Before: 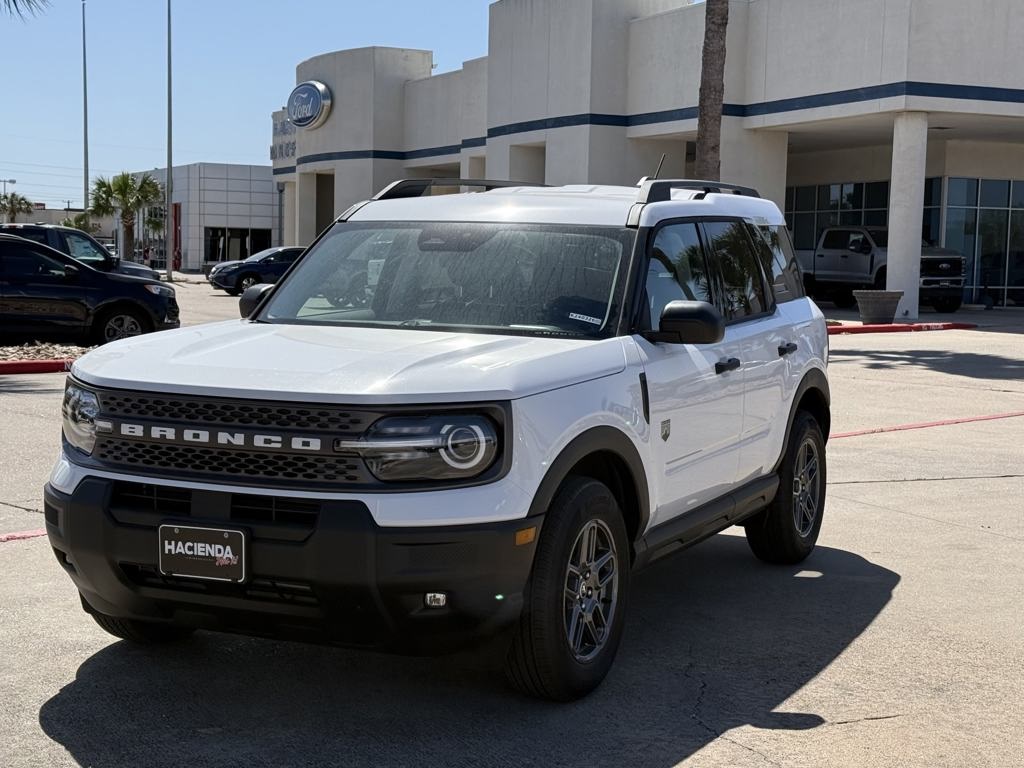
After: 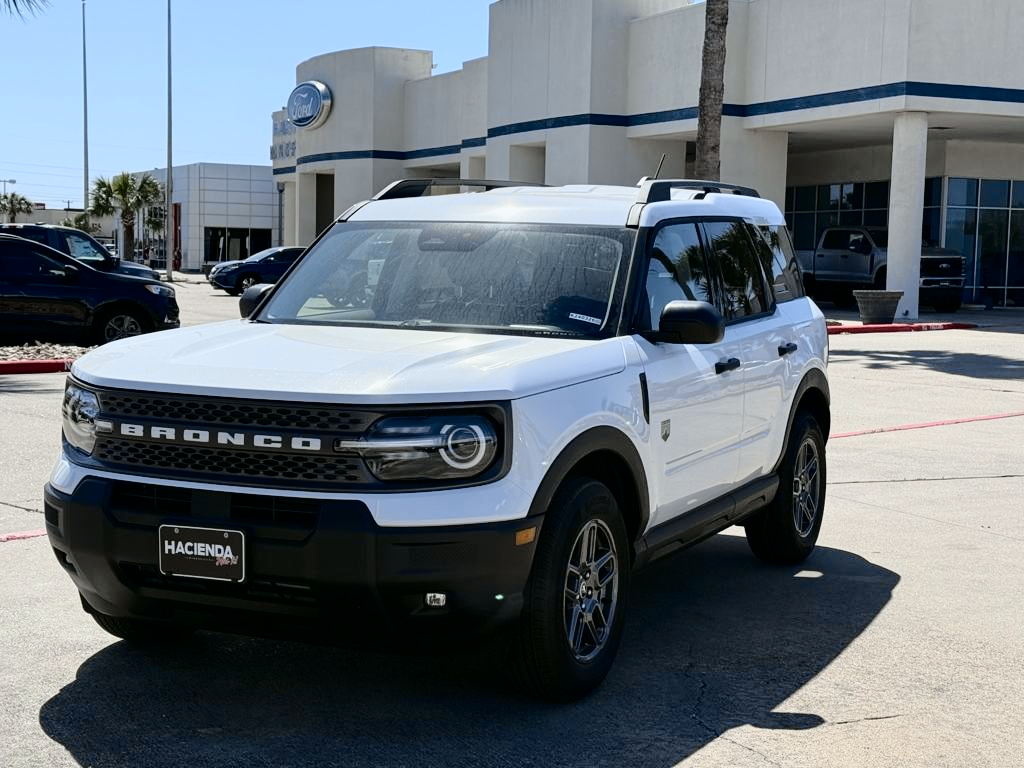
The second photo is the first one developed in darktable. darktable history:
tone curve: curves: ch0 [(0, 0) (0.088, 0.042) (0.208, 0.176) (0.257, 0.267) (0.406, 0.483) (0.489, 0.556) (0.667, 0.73) (0.793, 0.851) (0.994, 0.974)]; ch1 [(0, 0) (0.161, 0.092) (0.35, 0.33) (0.392, 0.392) (0.457, 0.467) (0.505, 0.497) (0.537, 0.518) (0.553, 0.53) (0.58, 0.567) (0.739, 0.697) (1, 1)]; ch2 [(0, 0) (0.346, 0.362) (0.448, 0.419) (0.502, 0.499) (0.533, 0.517) (0.556, 0.533) (0.629, 0.619) (0.717, 0.678) (1, 1)], color space Lab, independent channels, preserve colors none
